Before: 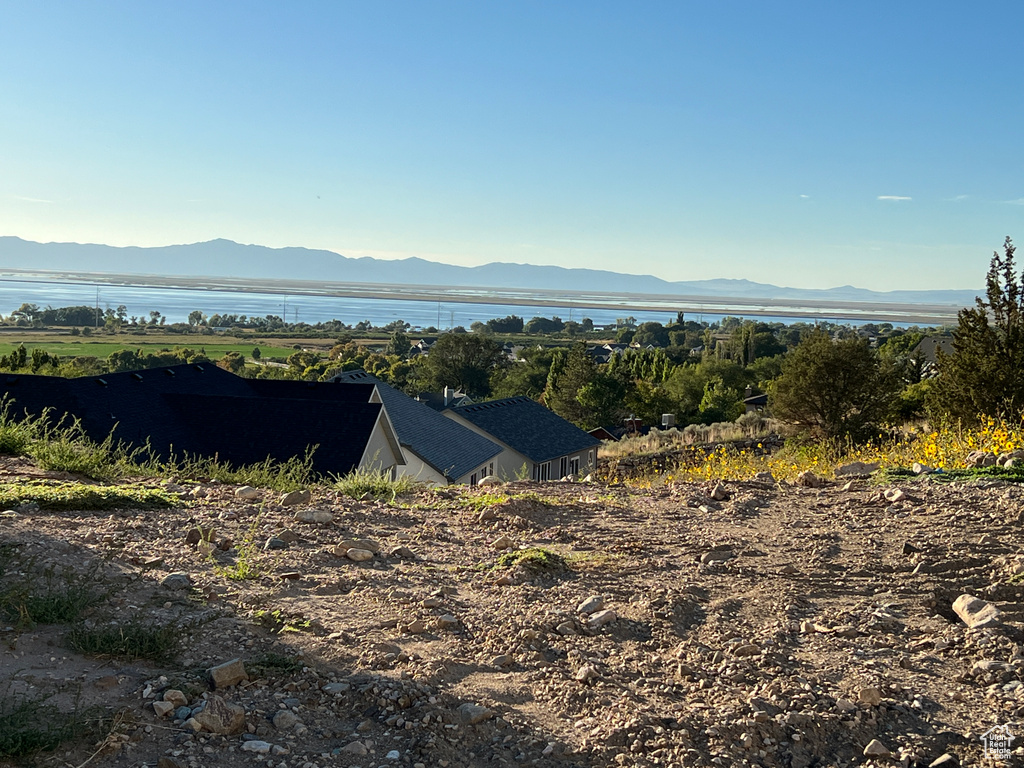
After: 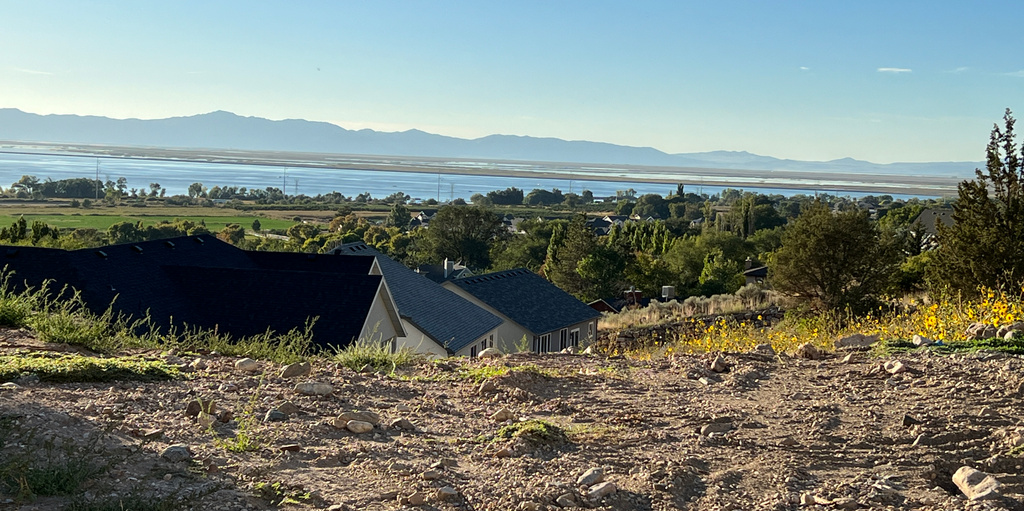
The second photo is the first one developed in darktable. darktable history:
tone equalizer: on, module defaults
crop: top 16.727%, bottom 16.727%
